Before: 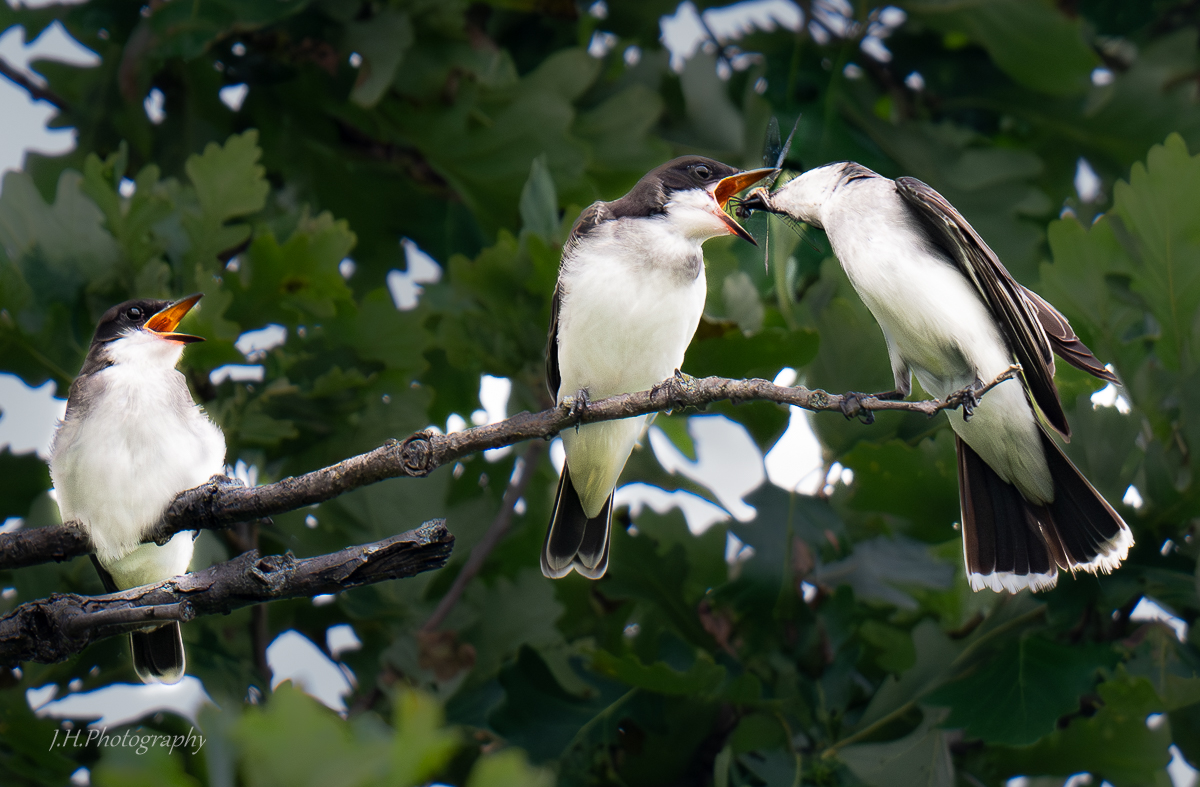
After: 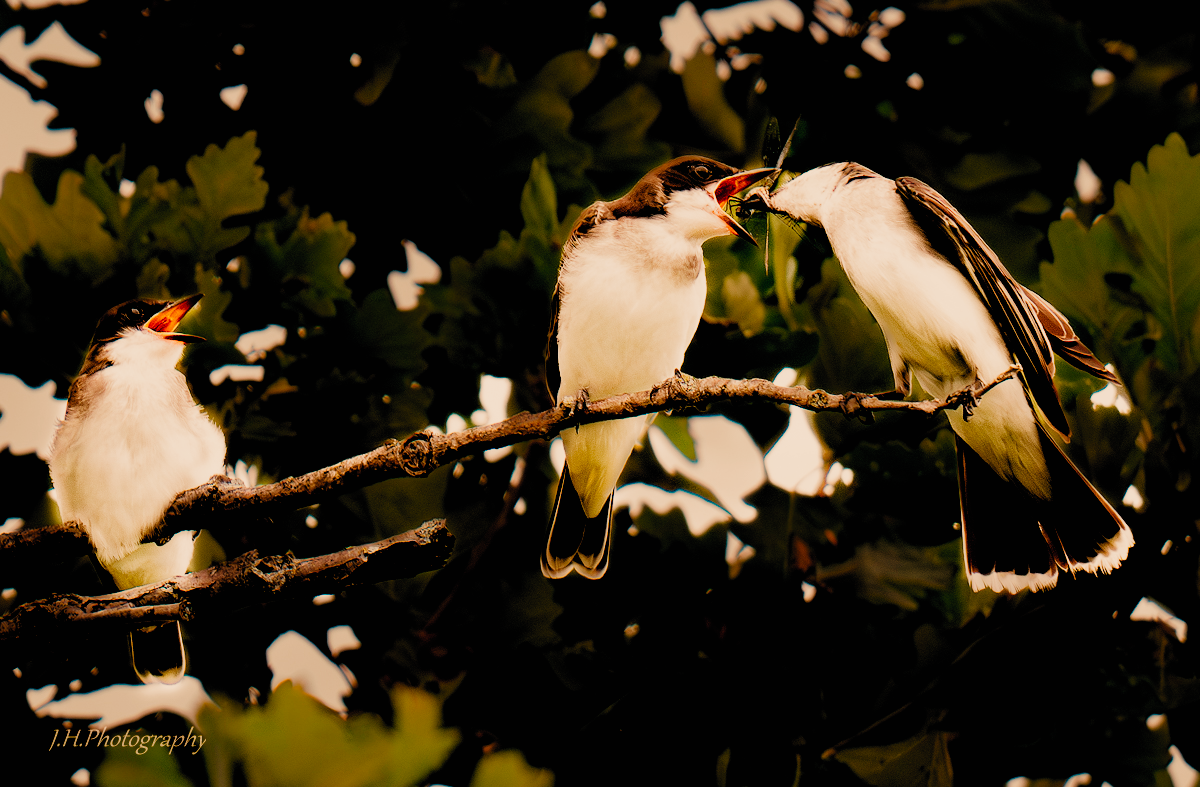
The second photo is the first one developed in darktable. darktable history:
haze removal: compatibility mode true, adaptive false
white balance: red 1.467, blue 0.684
filmic rgb: black relative exposure -2.85 EV, white relative exposure 4.56 EV, hardness 1.77, contrast 1.25, preserve chrominance no, color science v5 (2021)
